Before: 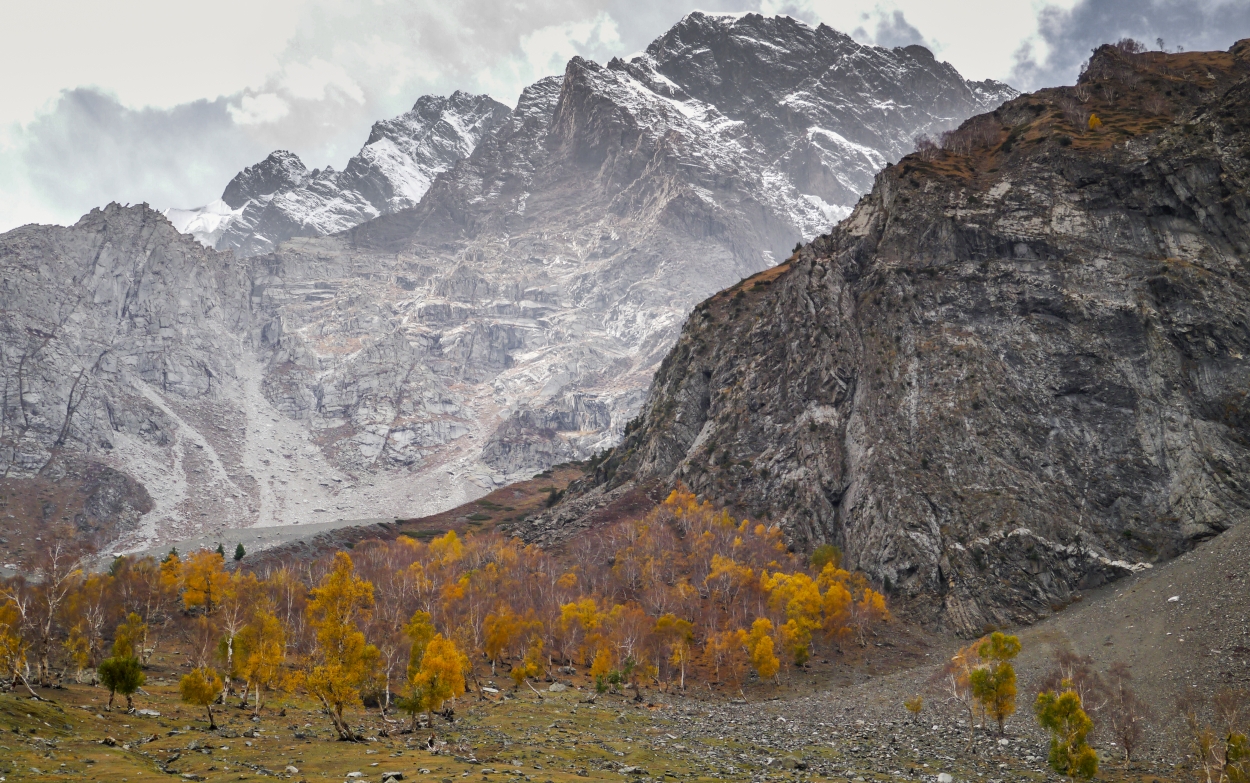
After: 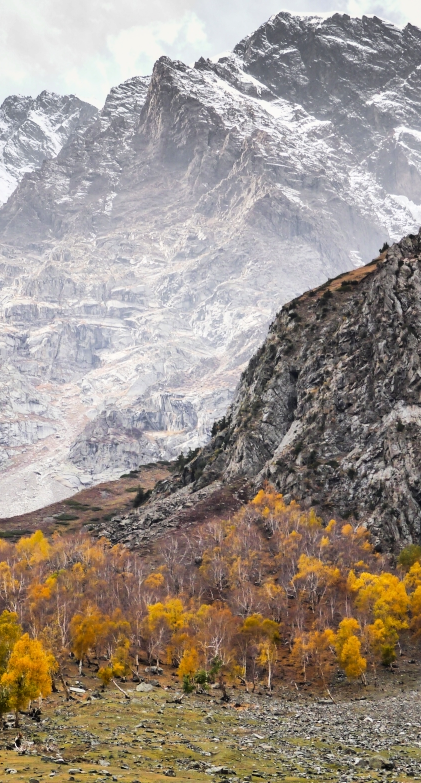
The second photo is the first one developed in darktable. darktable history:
base curve: curves: ch0 [(0, 0) (0.036, 0.025) (0.121, 0.166) (0.206, 0.329) (0.605, 0.79) (1, 1)]
crop: left 33.09%, right 33.226%
